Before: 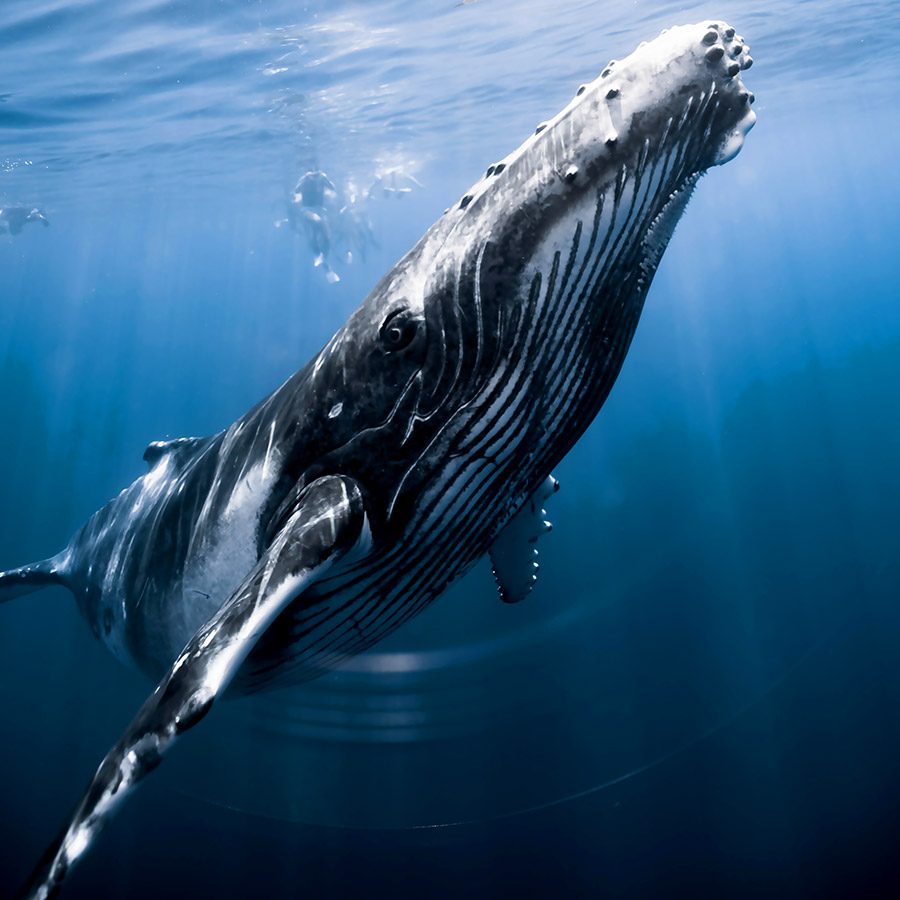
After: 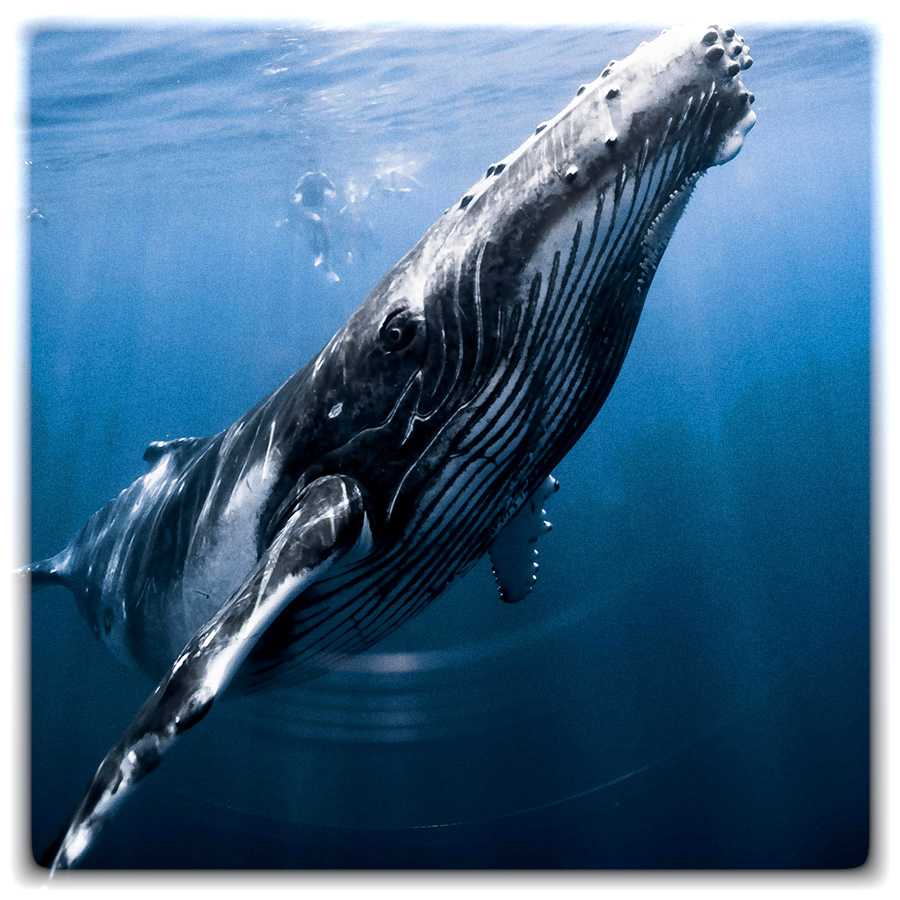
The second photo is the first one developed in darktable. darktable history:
grain: coarseness 22.88 ISO
vignetting: fall-off start 93%, fall-off radius 5%, brightness 1, saturation -0.49, automatic ratio true, width/height ratio 1.332, shape 0.04, unbound false
